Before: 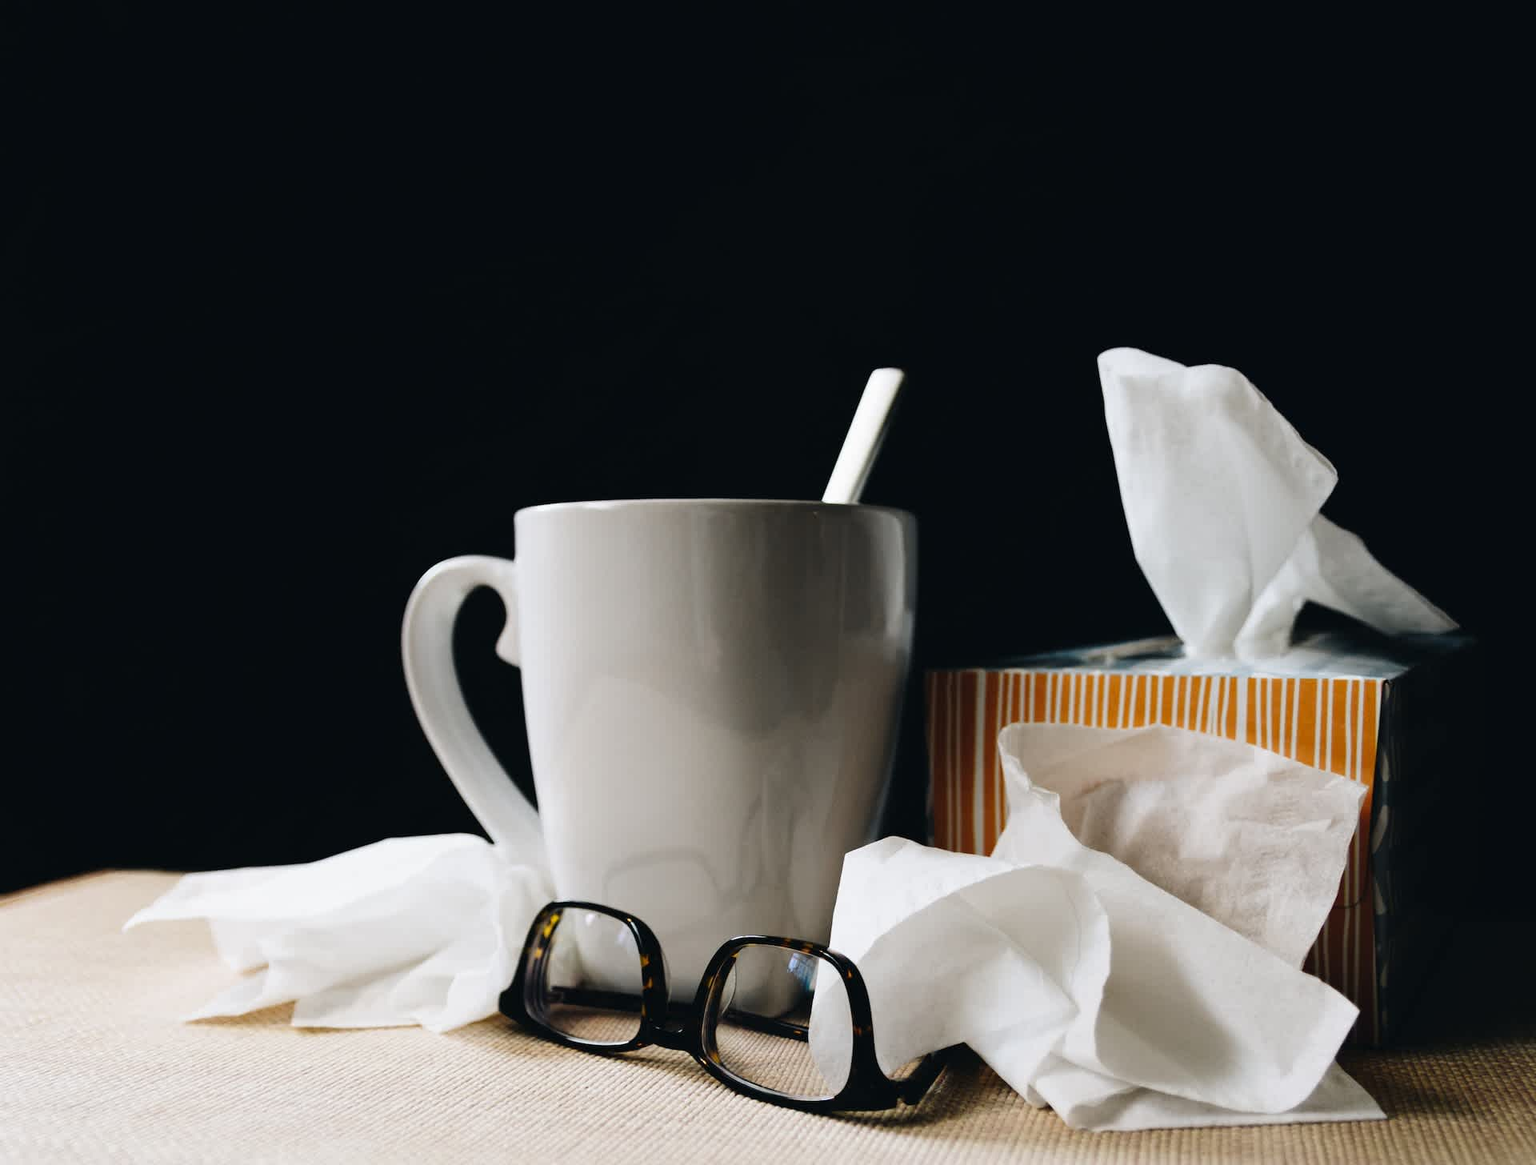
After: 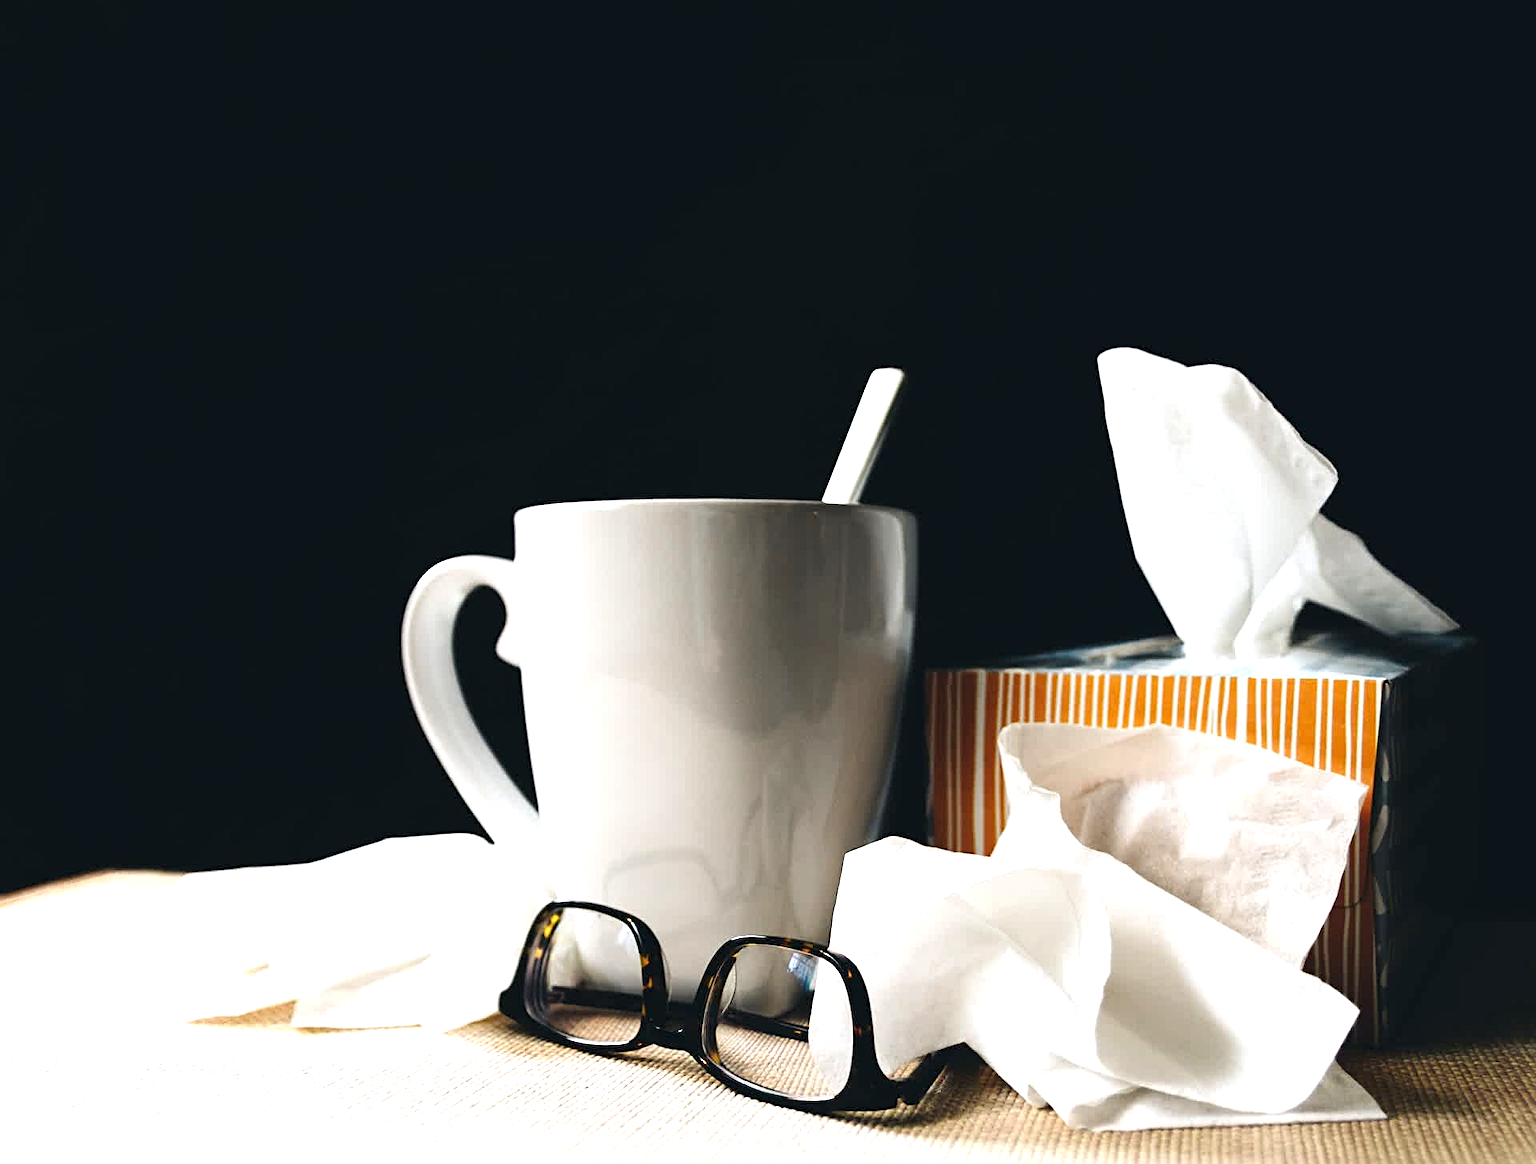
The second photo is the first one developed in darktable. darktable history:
sharpen: radius 2.529, amount 0.323
exposure: black level correction 0, exposure 0.9 EV, compensate highlight preservation false
